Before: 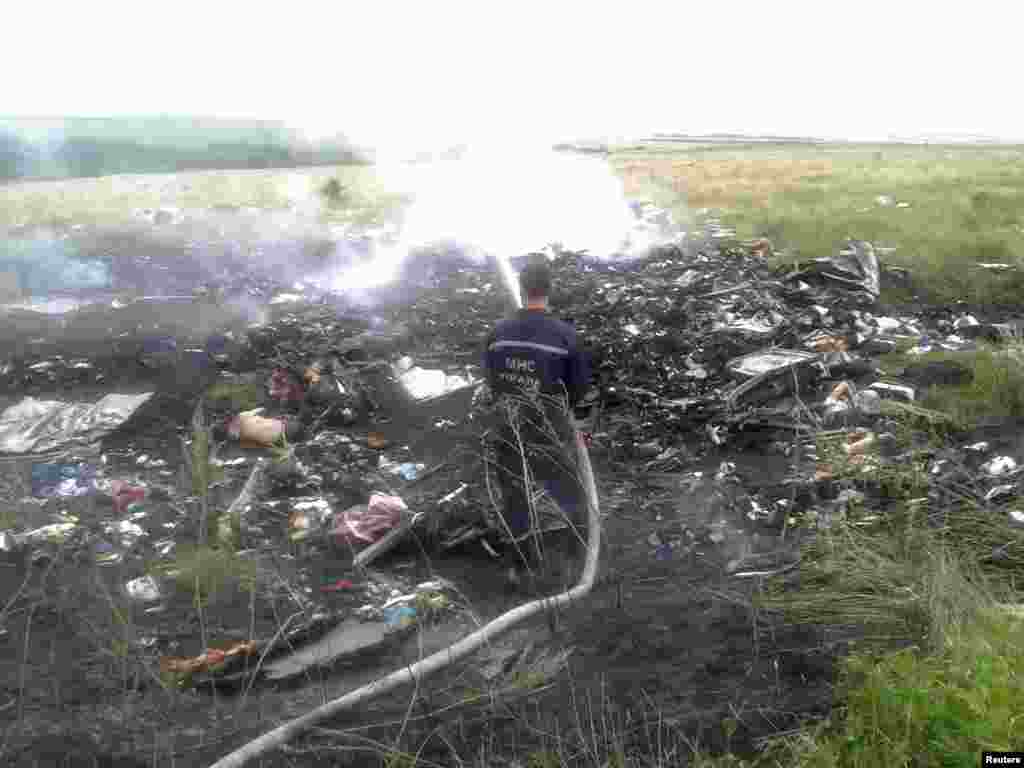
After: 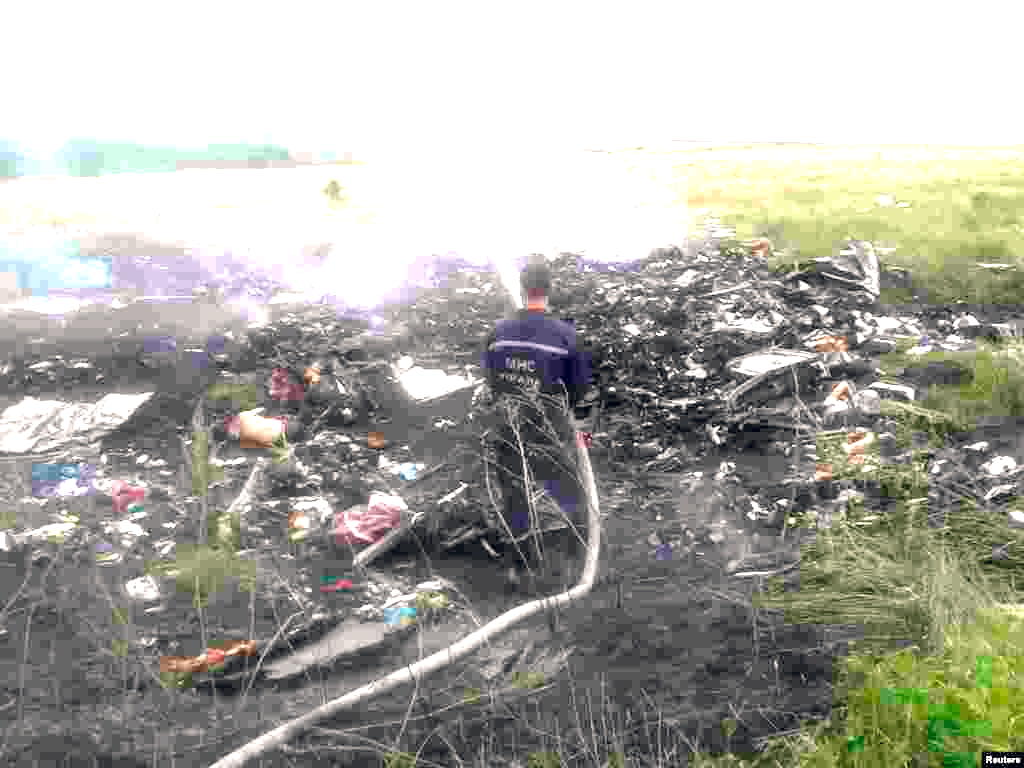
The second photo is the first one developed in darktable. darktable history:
exposure: black level correction 0, exposure 1.1 EV, compensate exposure bias true, compensate highlight preservation false
color balance rgb: shadows lift › hue 87.51°, highlights gain › chroma 1.62%, highlights gain › hue 55.1°, global offset › chroma 0.06%, global offset › hue 253.66°, linear chroma grading › global chroma 0.5%
